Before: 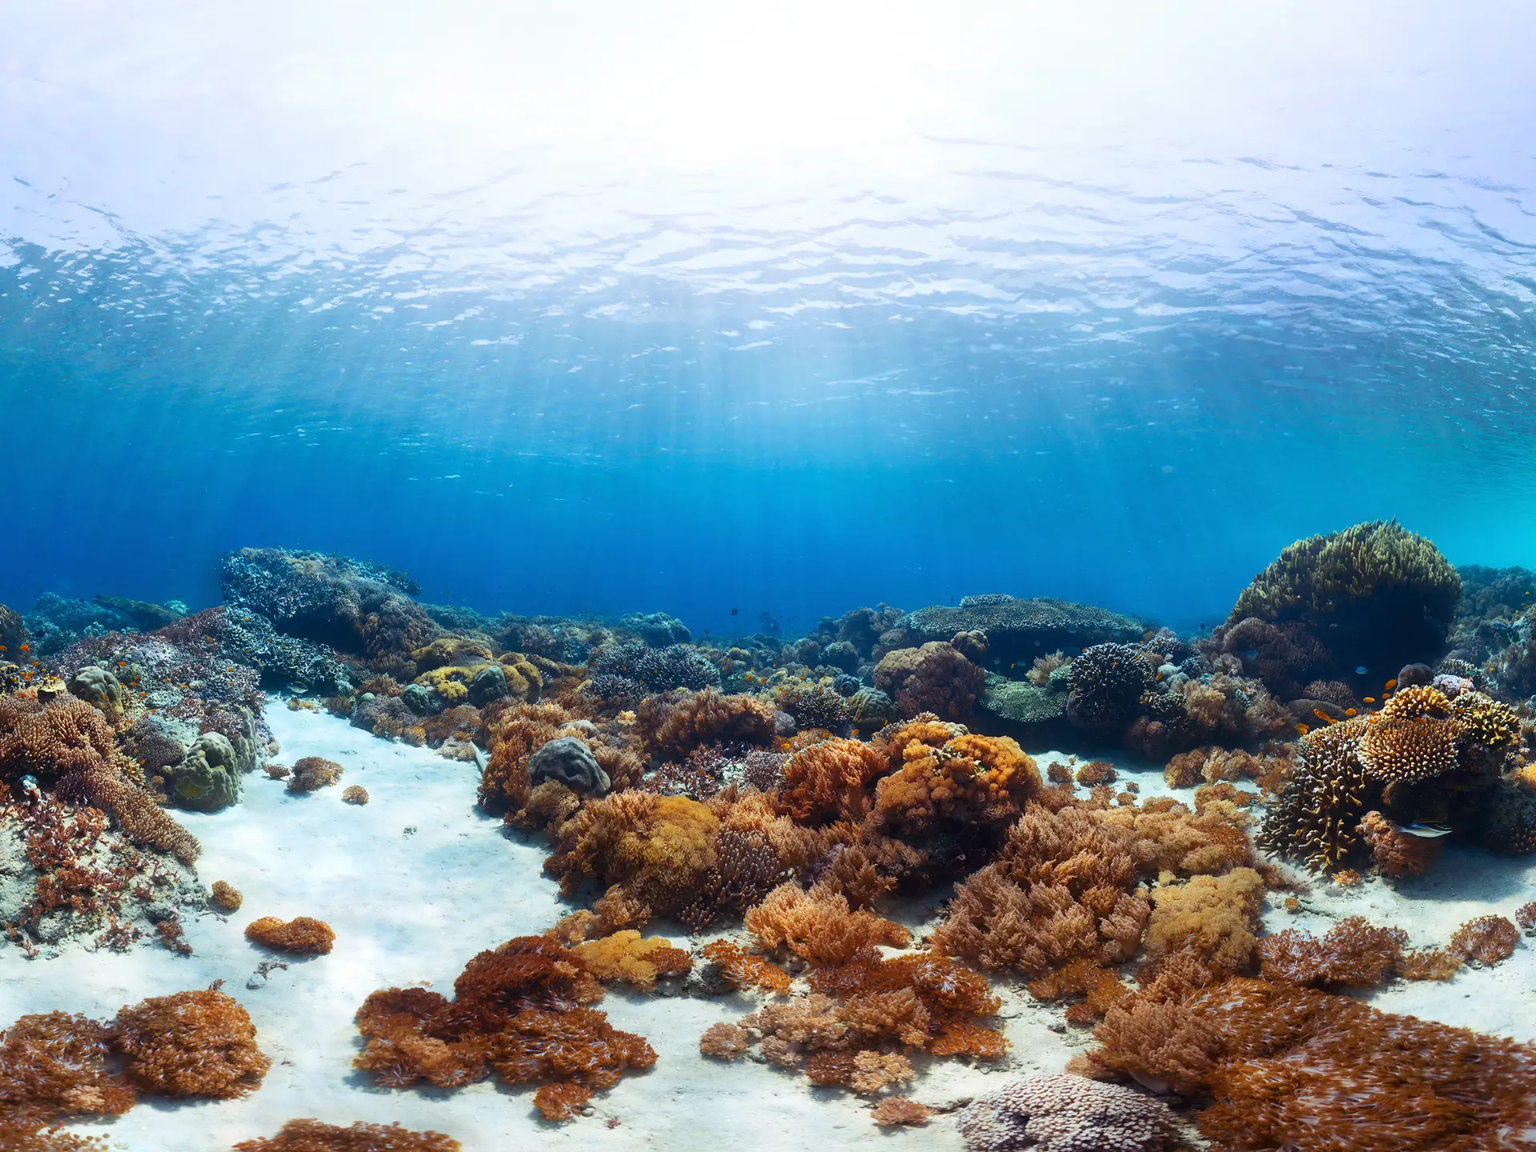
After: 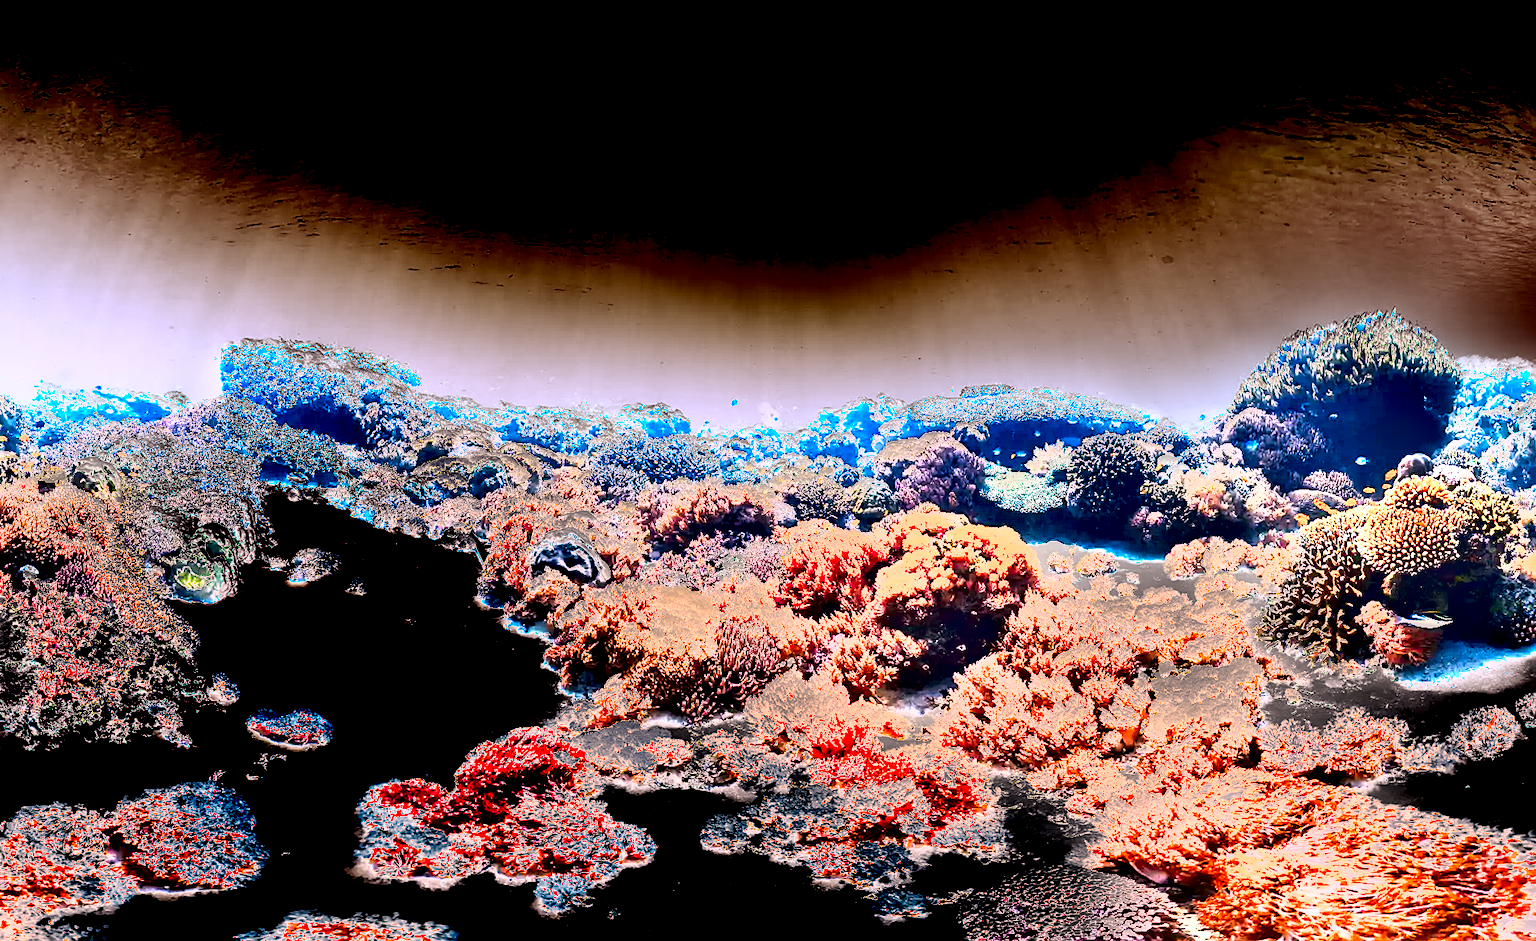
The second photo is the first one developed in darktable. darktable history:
tone equalizer: -7 EV 0.159 EV, -6 EV 0.607 EV, -5 EV 1.11 EV, -4 EV 1.33 EV, -3 EV 1.15 EV, -2 EV 0.6 EV, -1 EV 0.149 EV, mask exposure compensation -0.509 EV
shadows and highlights: shadows 33.83, highlights -47.12, compress 49.95%, soften with gaussian
exposure: black level correction 0, exposure 3.992 EV, compensate highlight preservation false
sharpen: on, module defaults
color balance rgb: perceptual saturation grading › global saturation 0.008%
crop and rotate: top 18.23%
color correction: highlights a* 14.71, highlights b* 4.69
